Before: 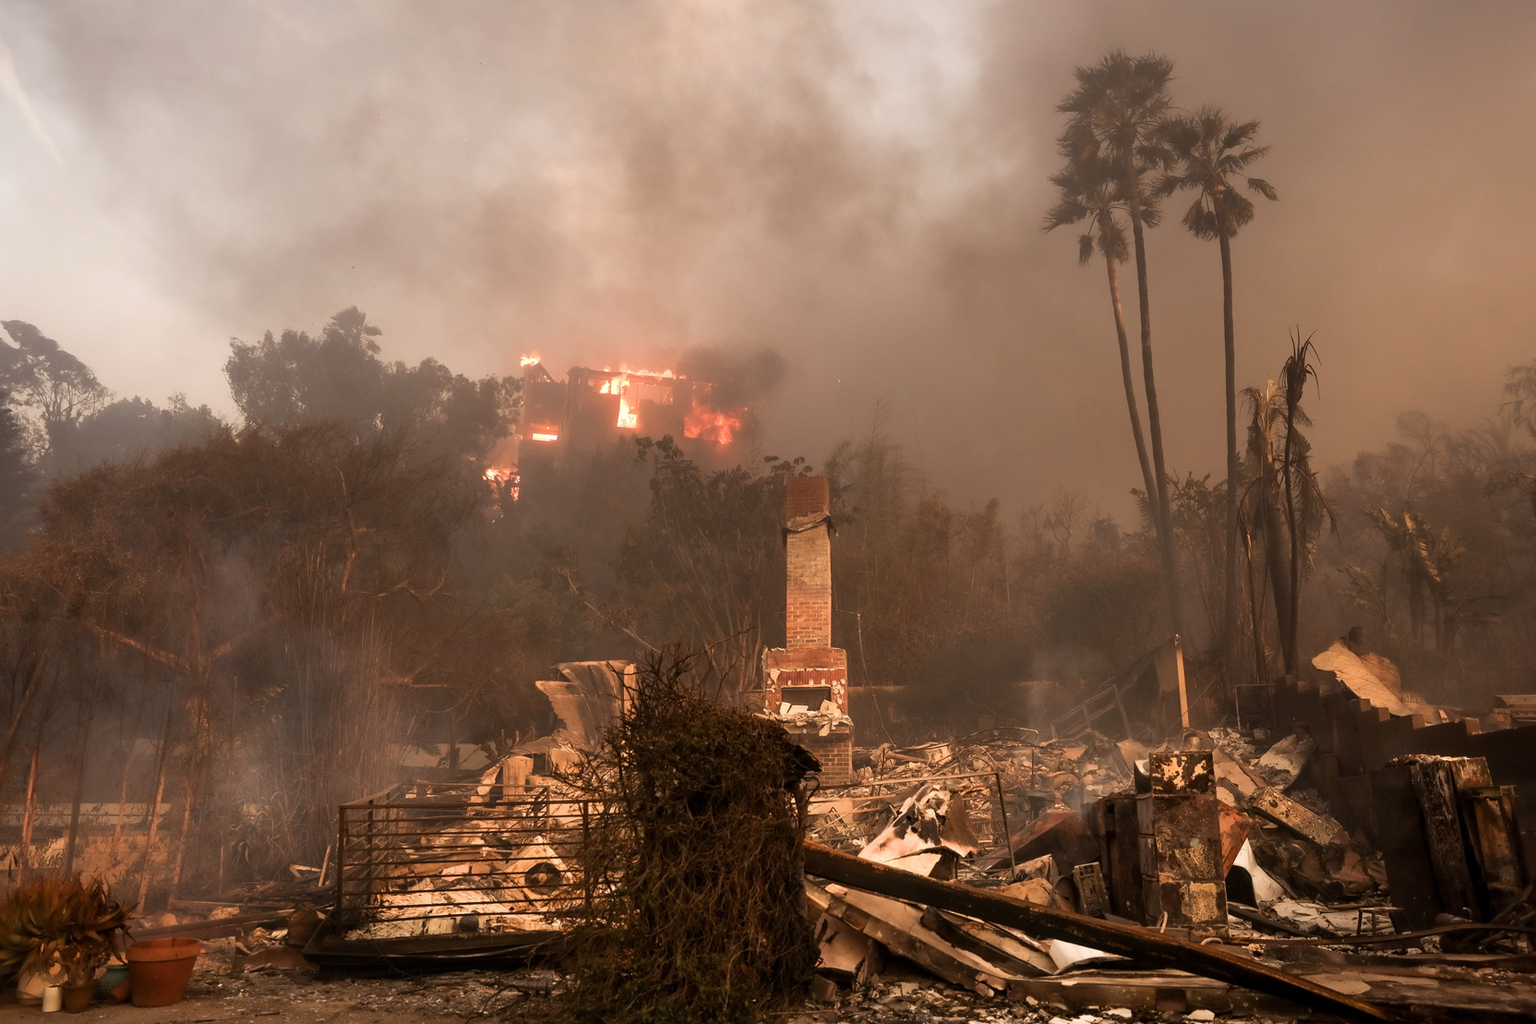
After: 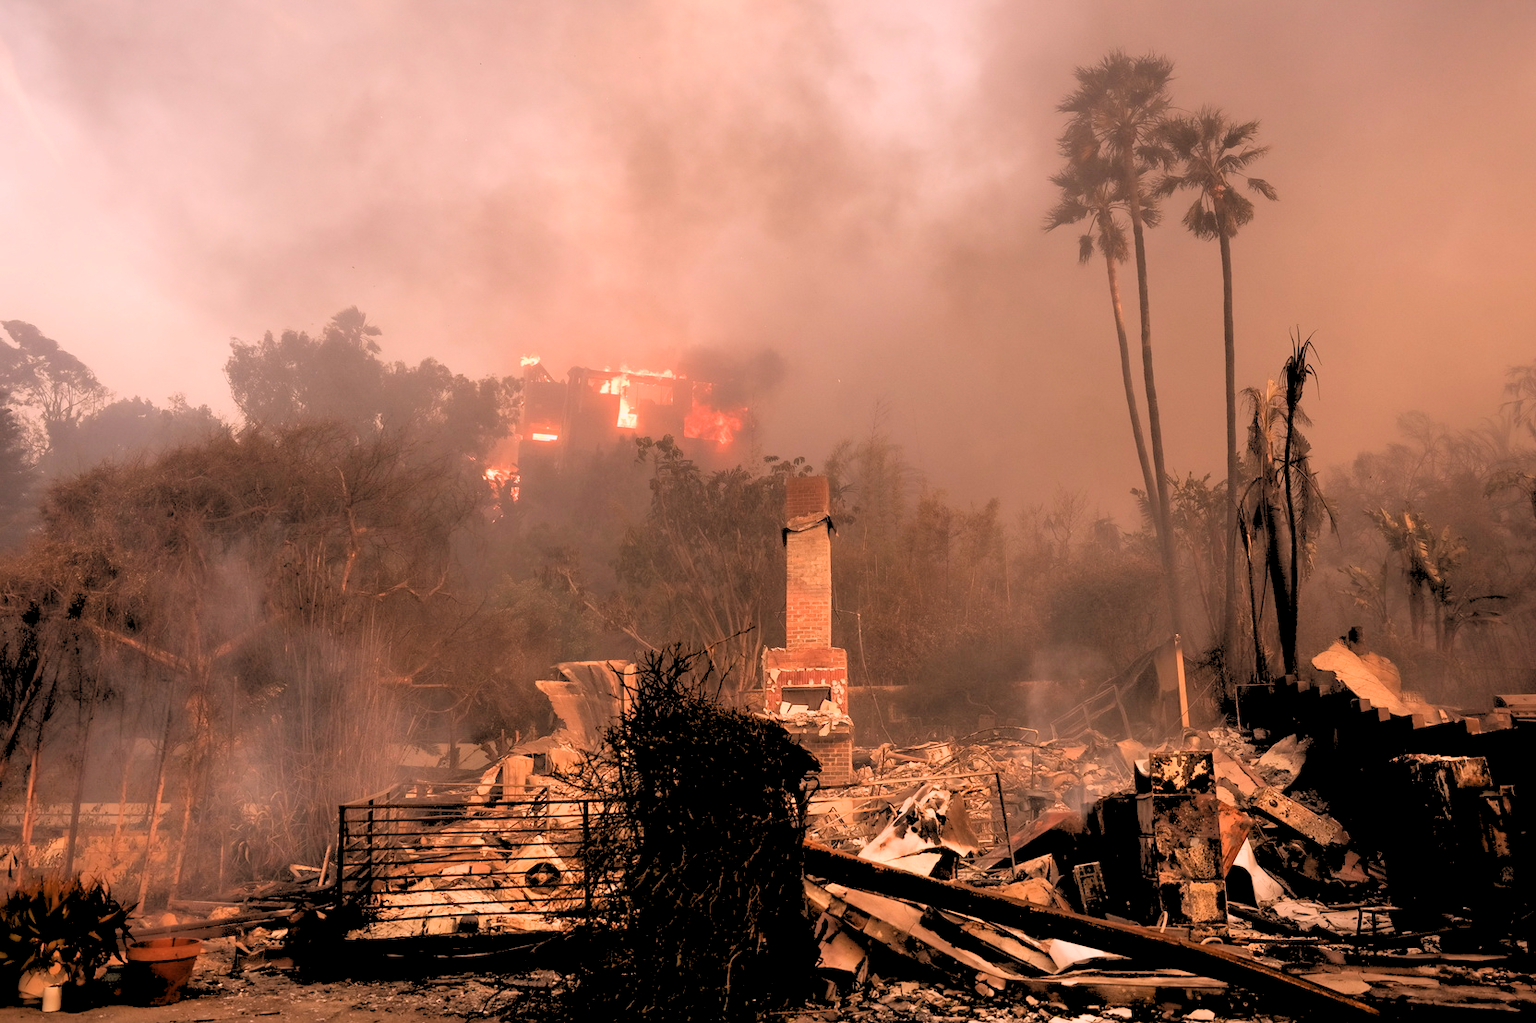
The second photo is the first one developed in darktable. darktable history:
color correction: highlights a* 14.52, highlights b* 4.84
exposure: exposure -0.041 EV, compensate highlight preservation false
rgb levels: levels [[0.027, 0.429, 0.996], [0, 0.5, 1], [0, 0.5, 1]]
